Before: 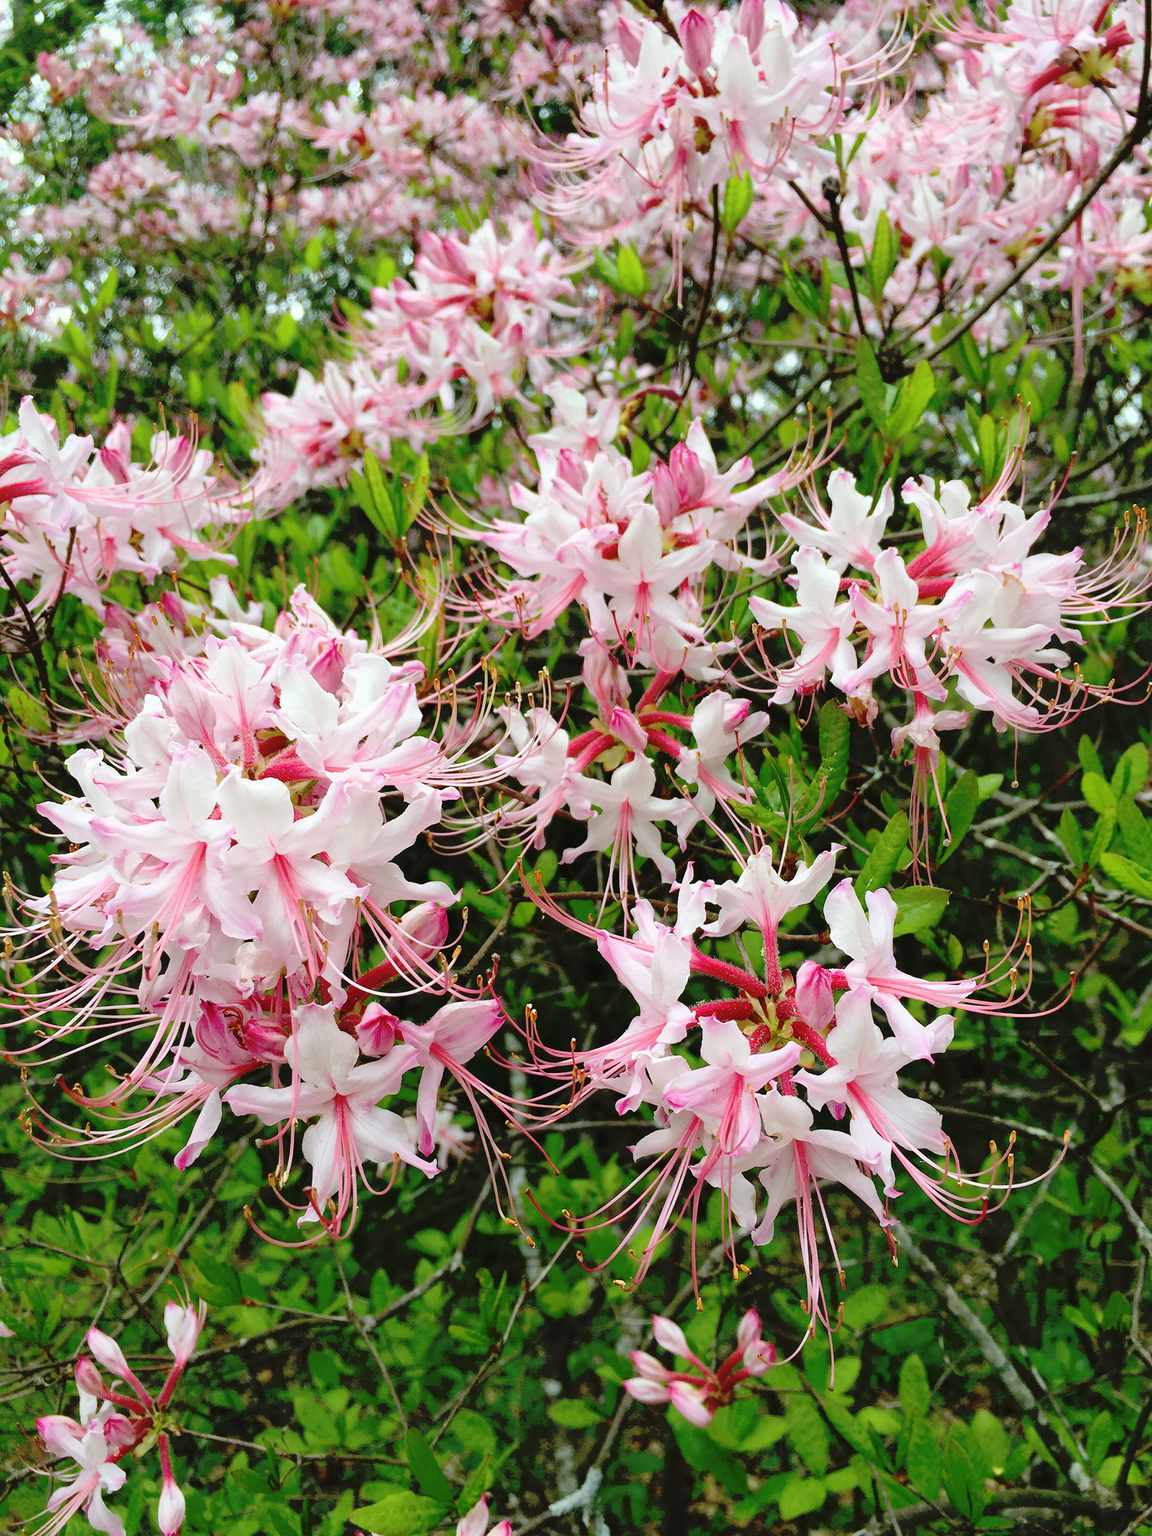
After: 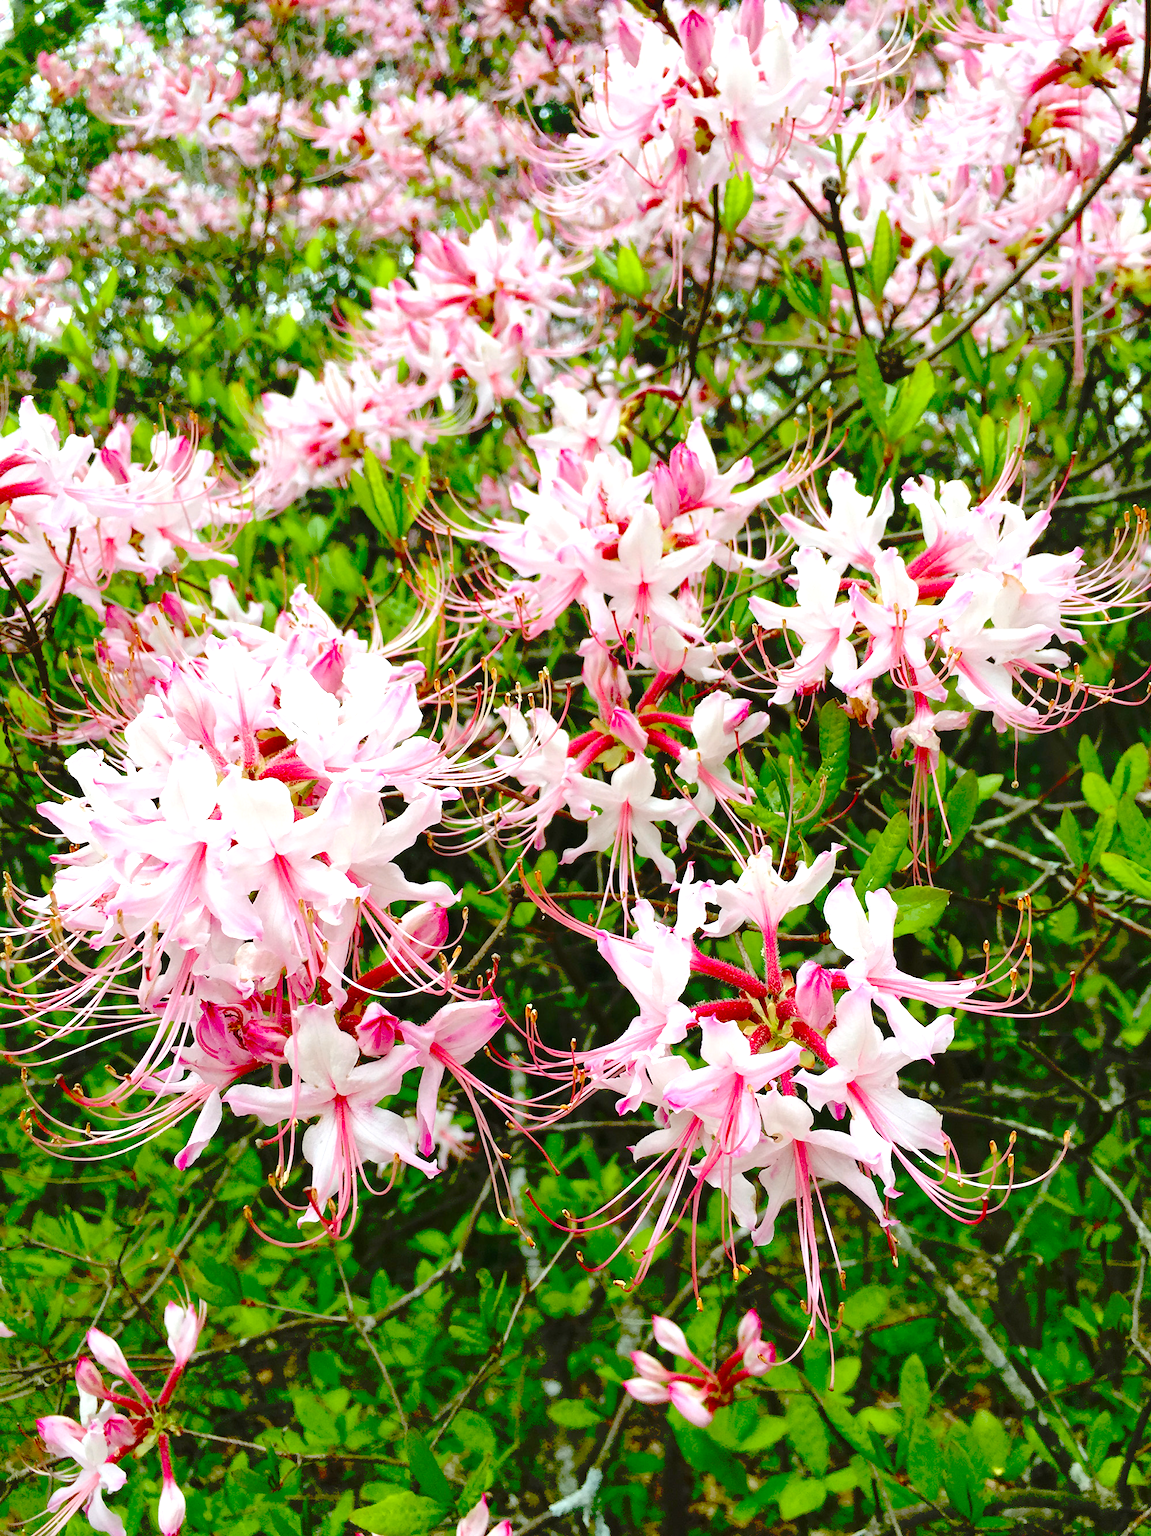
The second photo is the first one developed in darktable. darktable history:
exposure: black level correction 0.001, exposure 0.5 EV, compensate exposure bias true, compensate highlight preservation false
color balance rgb: perceptual saturation grading › global saturation 35%, perceptual saturation grading › highlights -30%, perceptual saturation grading › shadows 35%, perceptual brilliance grading › global brilliance 3%, perceptual brilliance grading › highlights -3%, perceptual brilliance grading › shadows 3%
